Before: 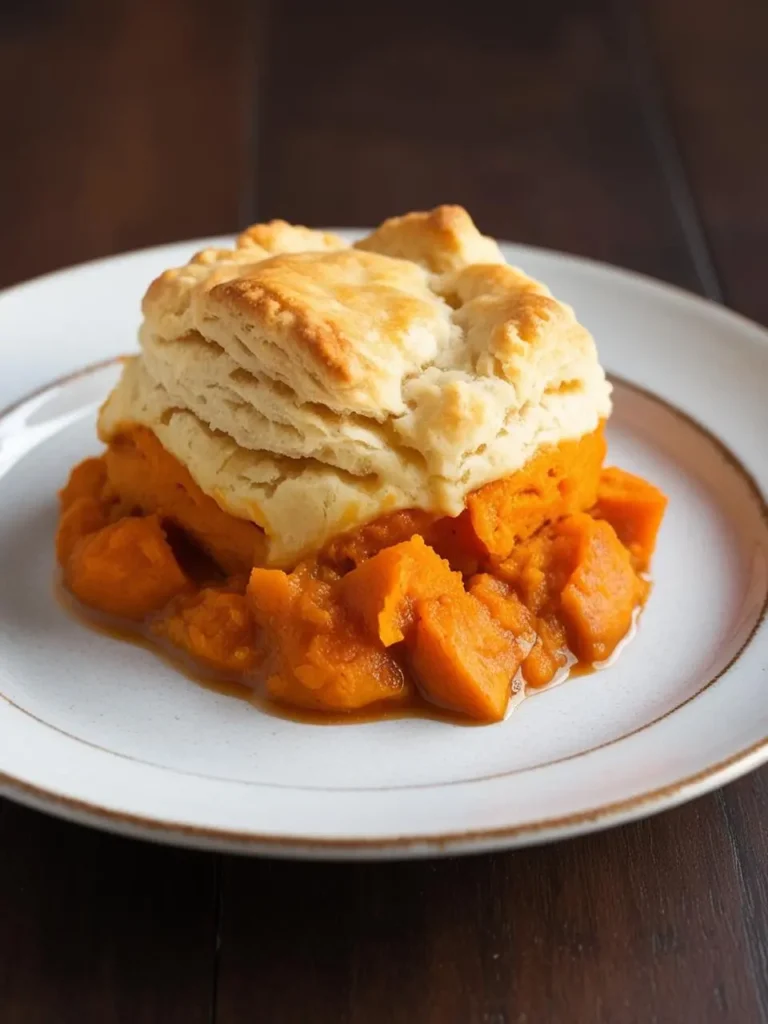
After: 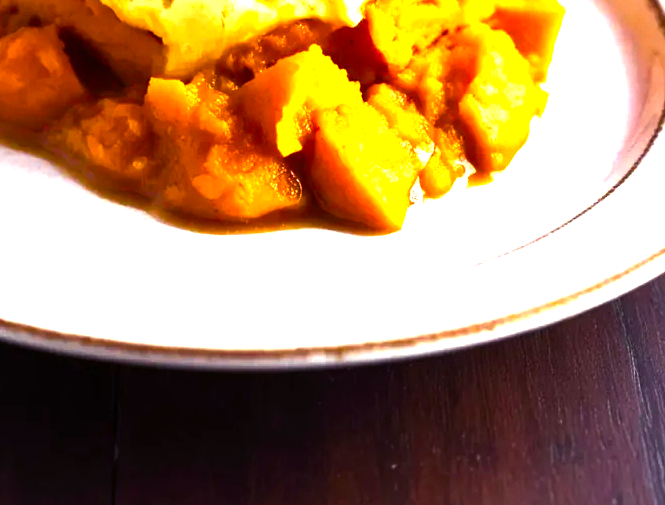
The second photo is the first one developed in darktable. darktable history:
color balance rgb: shadows lift › luminance -21.431%, shadows lift › chroma 8.782%, shadows lift › hue 283.22°, perceptual saturation grading › global saturation 20%, perceptual saturation grading › highlights -25.876%, perceptual saturation grading › shadows 49.811%, perceptual brilliance grading › global brilliance 29.268%, perceptual brilliance grading › highlights 50.054%, perceptual brilliance grading › mid-tones 50.779%, perceptual brilliance grading › shadows -22.398%, global vibrance 10.026%
crop and rotate: left 13.285%, top 47.879%, bottom 2.722%
